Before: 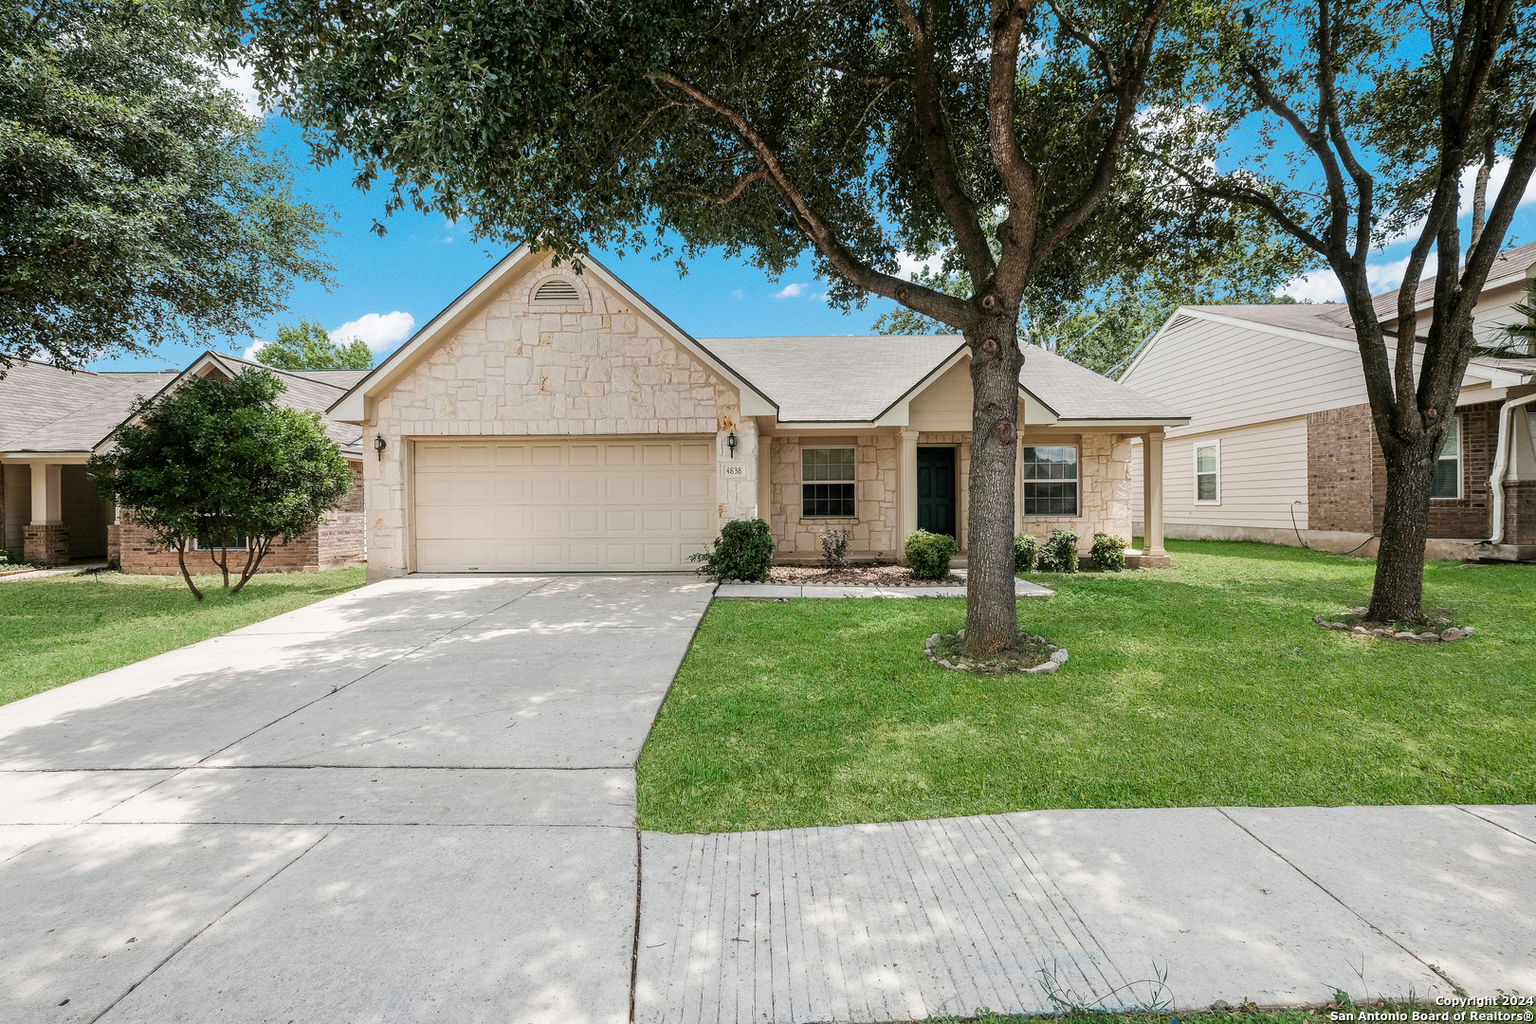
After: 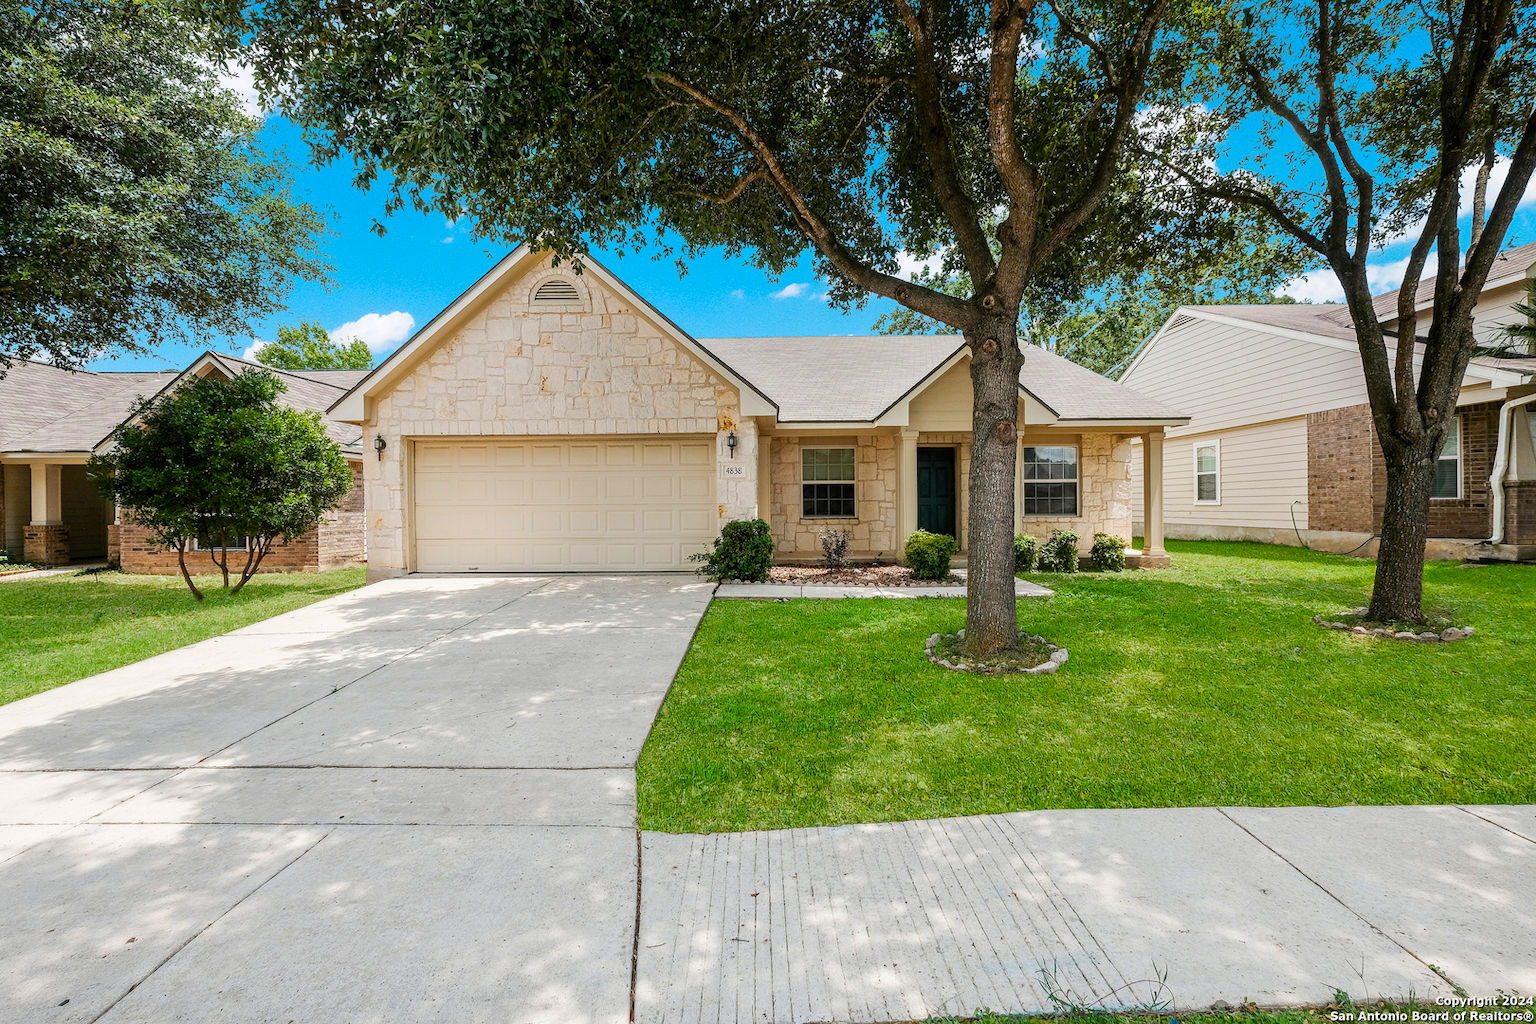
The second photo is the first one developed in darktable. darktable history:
color balance rgb: perceptual saturation grading › global saturation 40.183%
